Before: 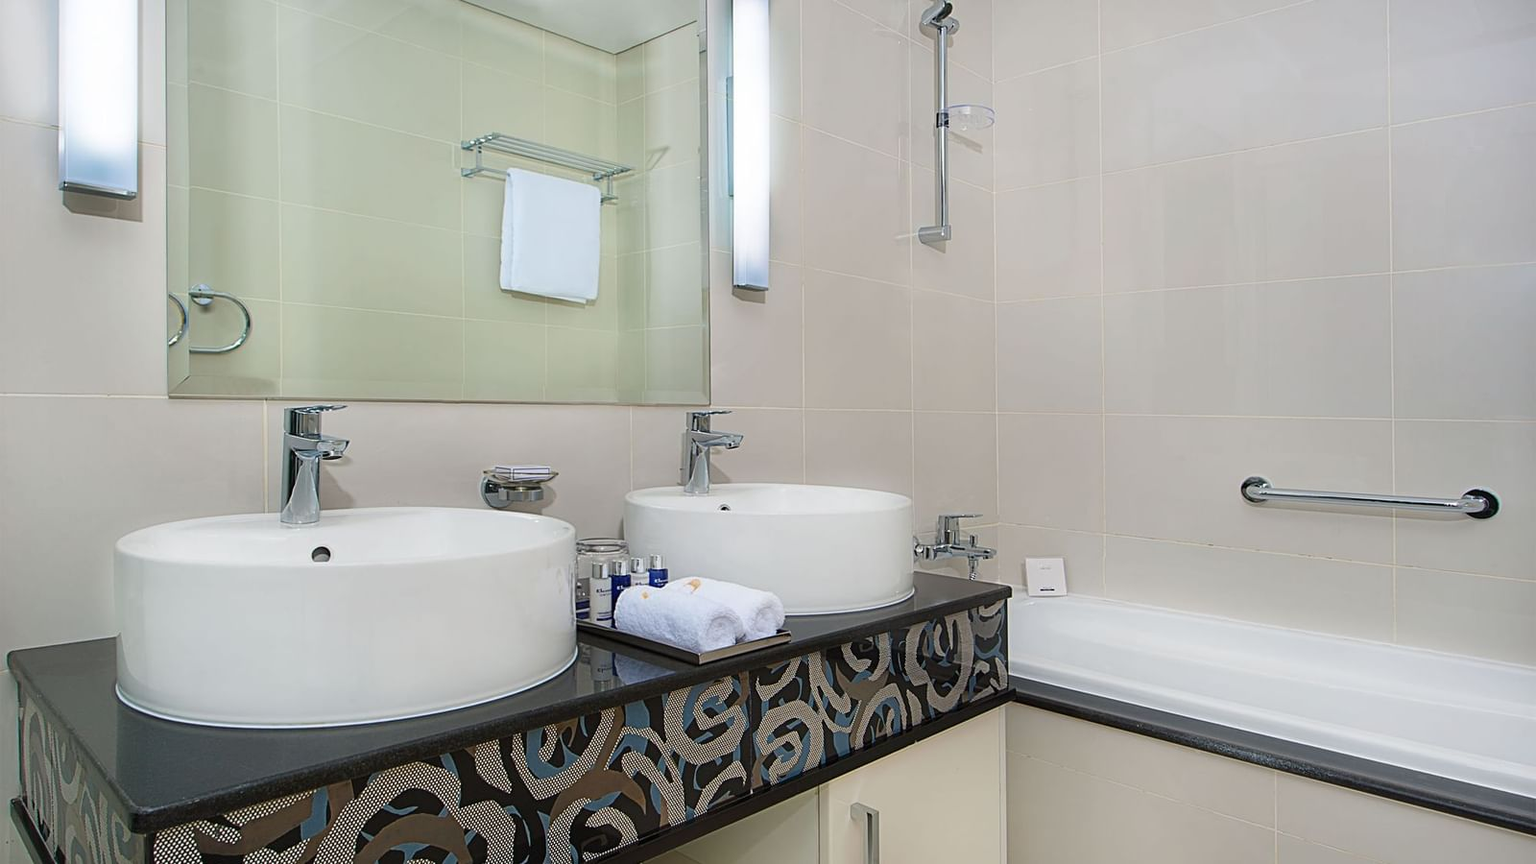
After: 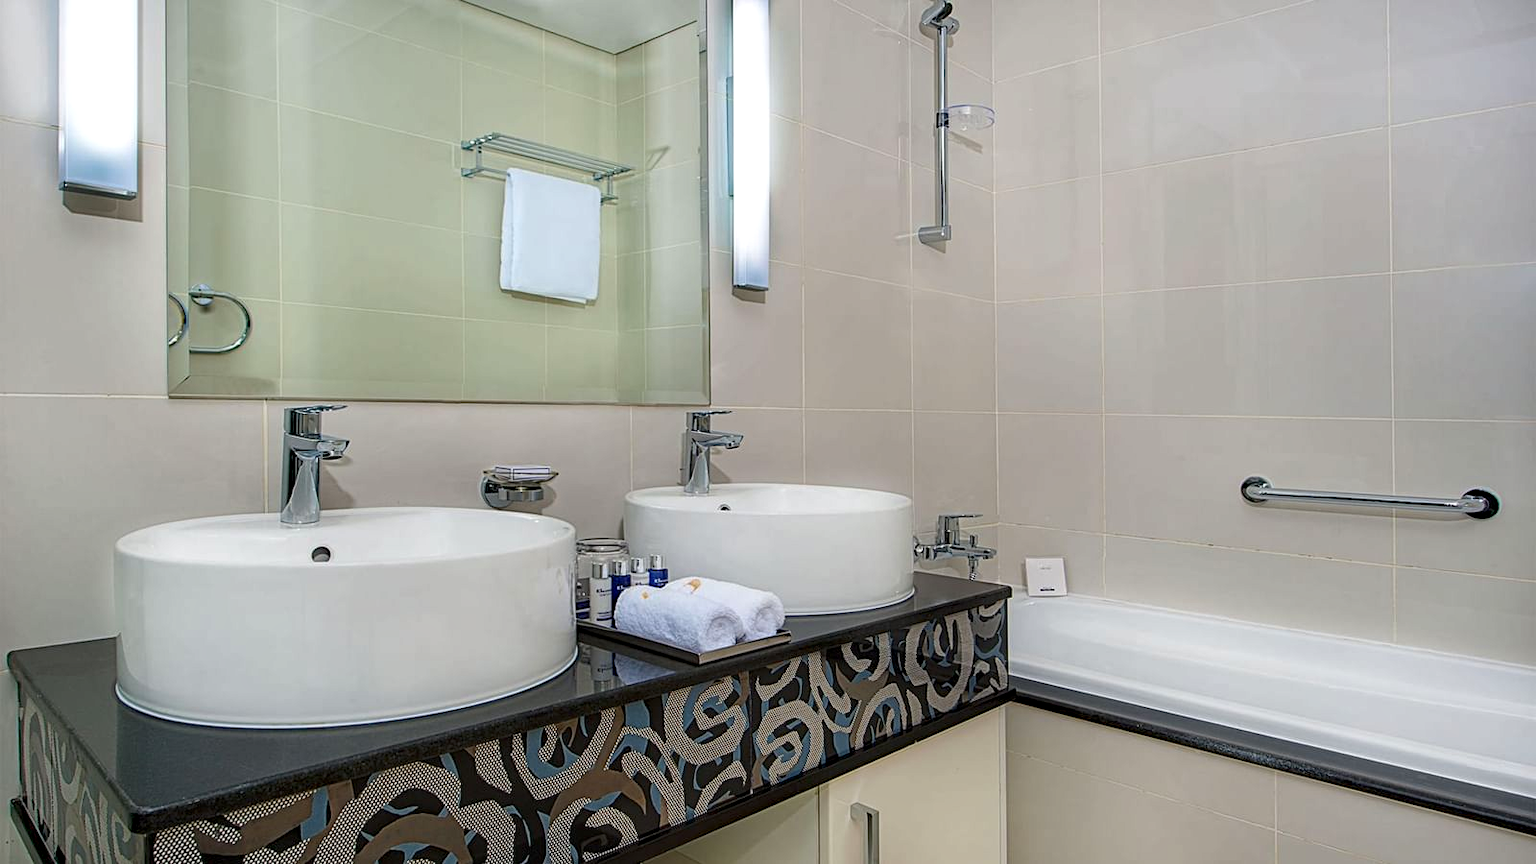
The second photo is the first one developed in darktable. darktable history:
local contrast: detail 130%
haze removal: compatibility mode true, adaptive false
